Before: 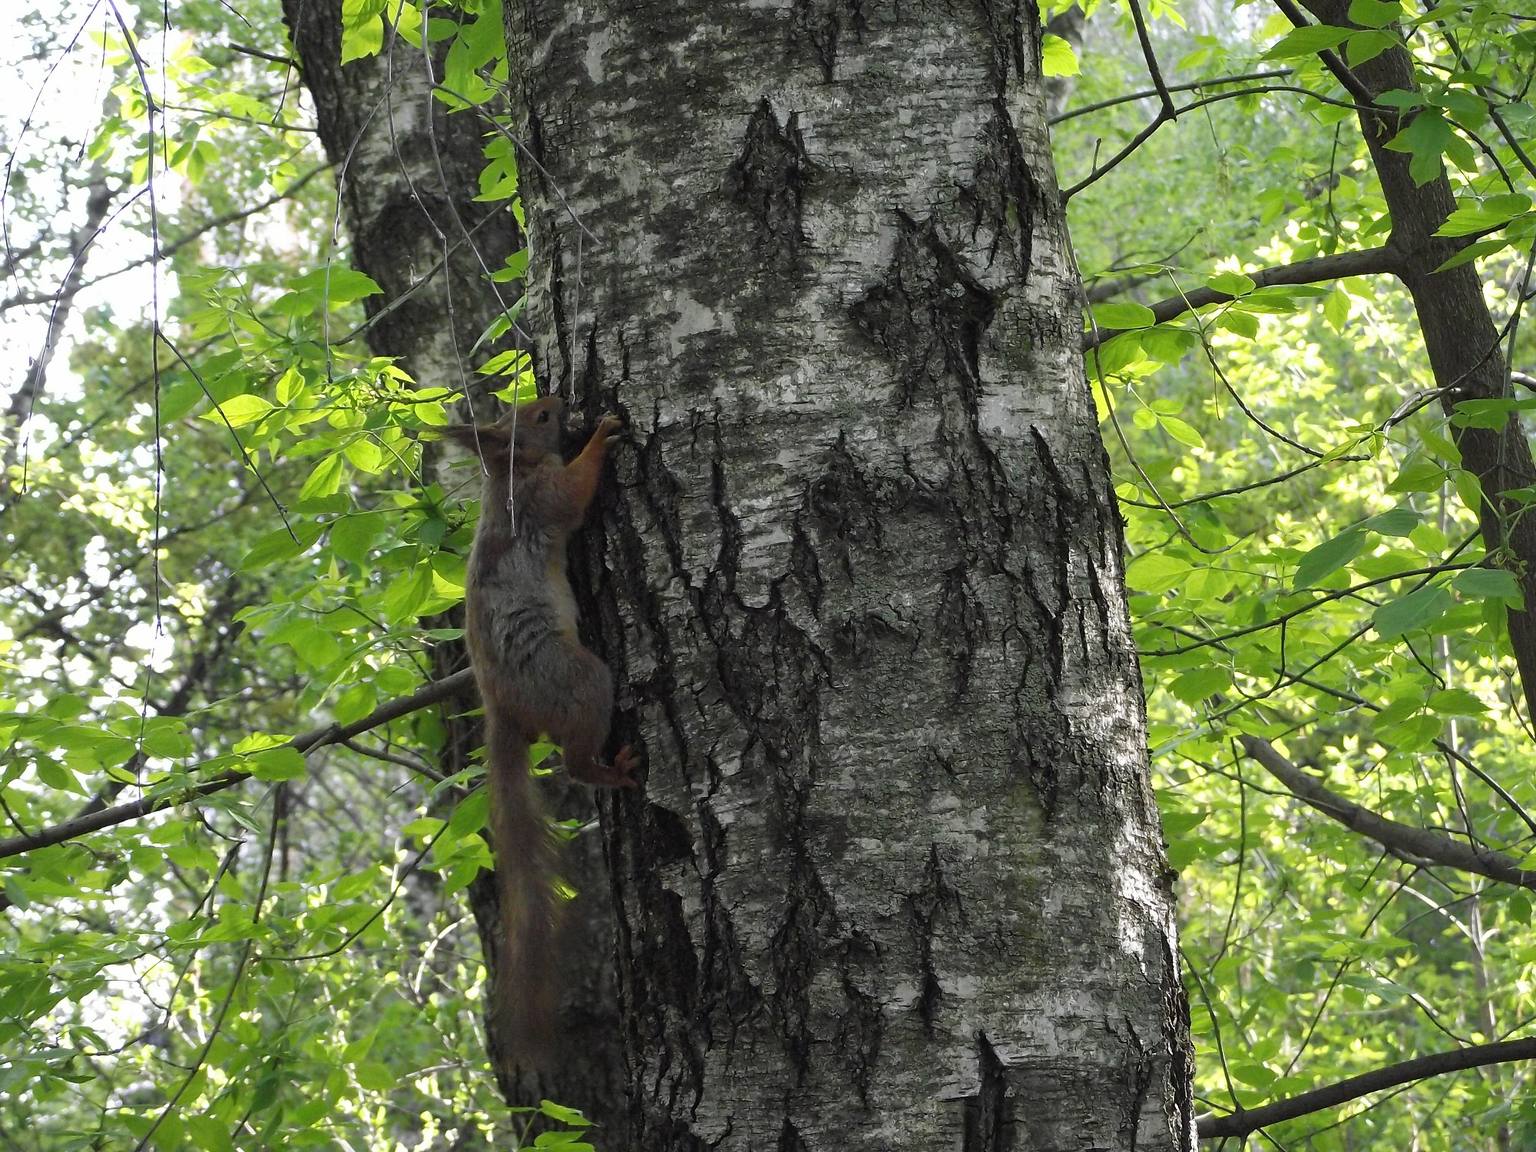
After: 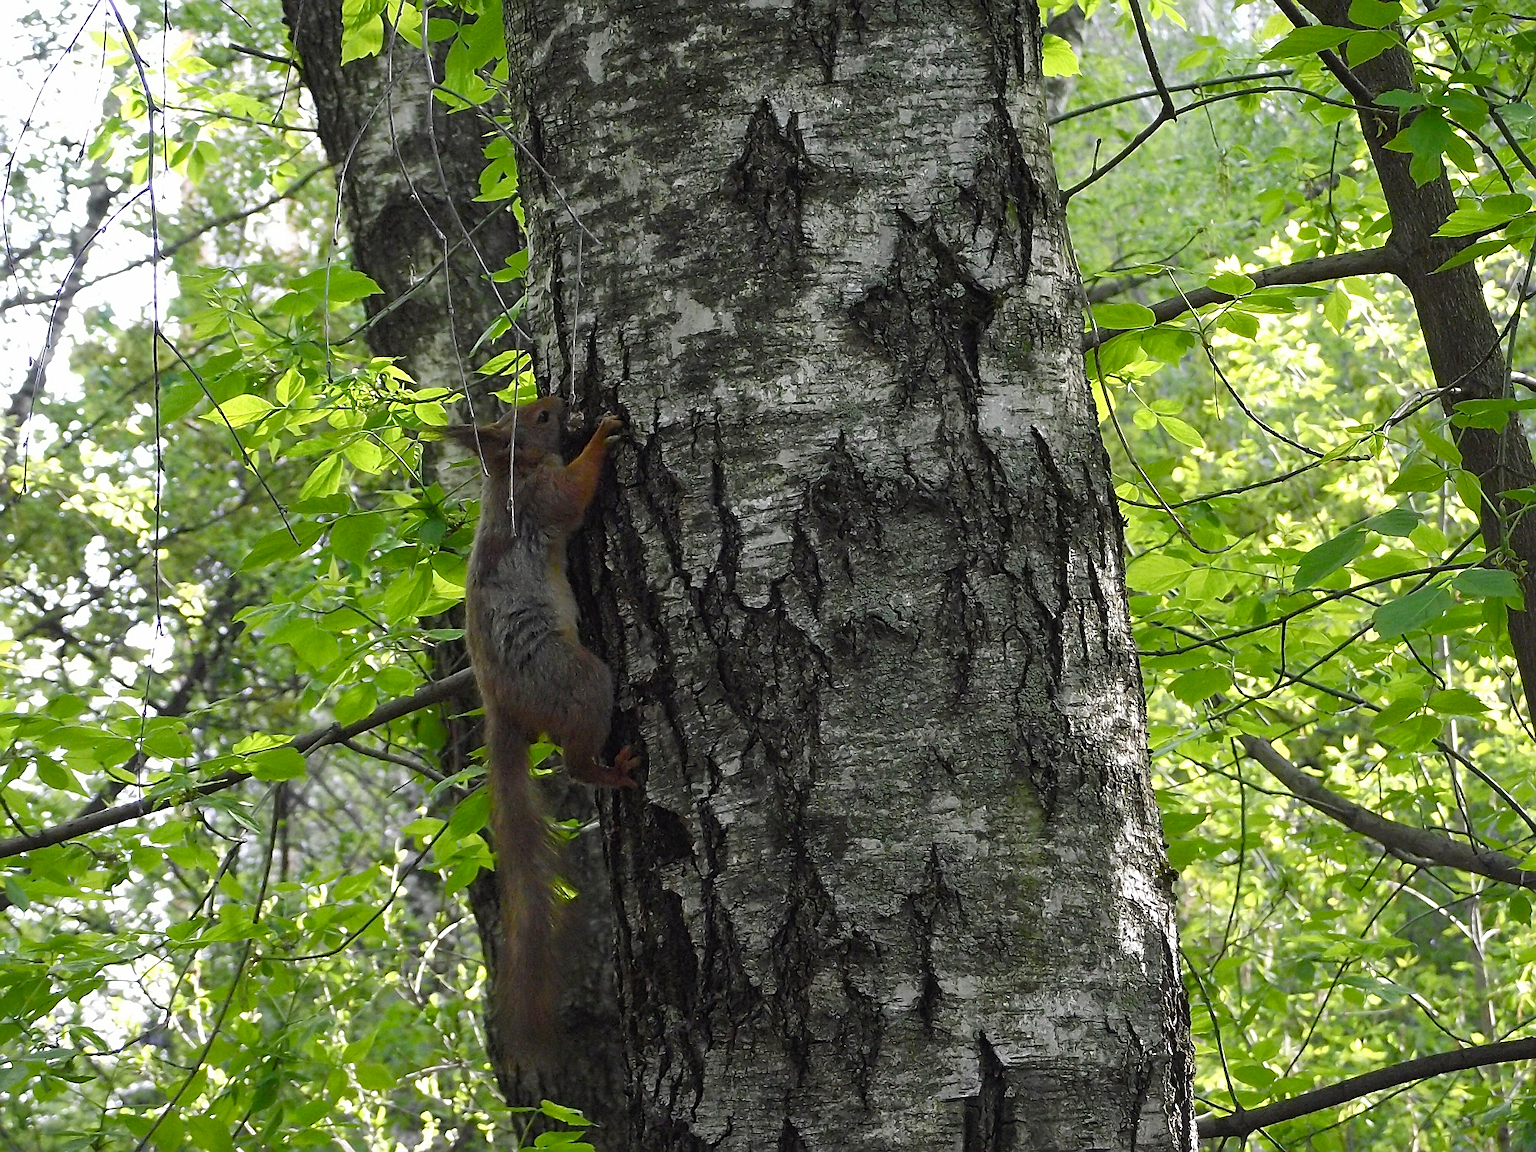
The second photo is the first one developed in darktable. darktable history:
sharpen: on, module defaults
color balance rgb: perceptual saturation grading › global saturation 20%, perceptual saturation grading › highlights -25%, perceptual saturation grading › shadows 25%
